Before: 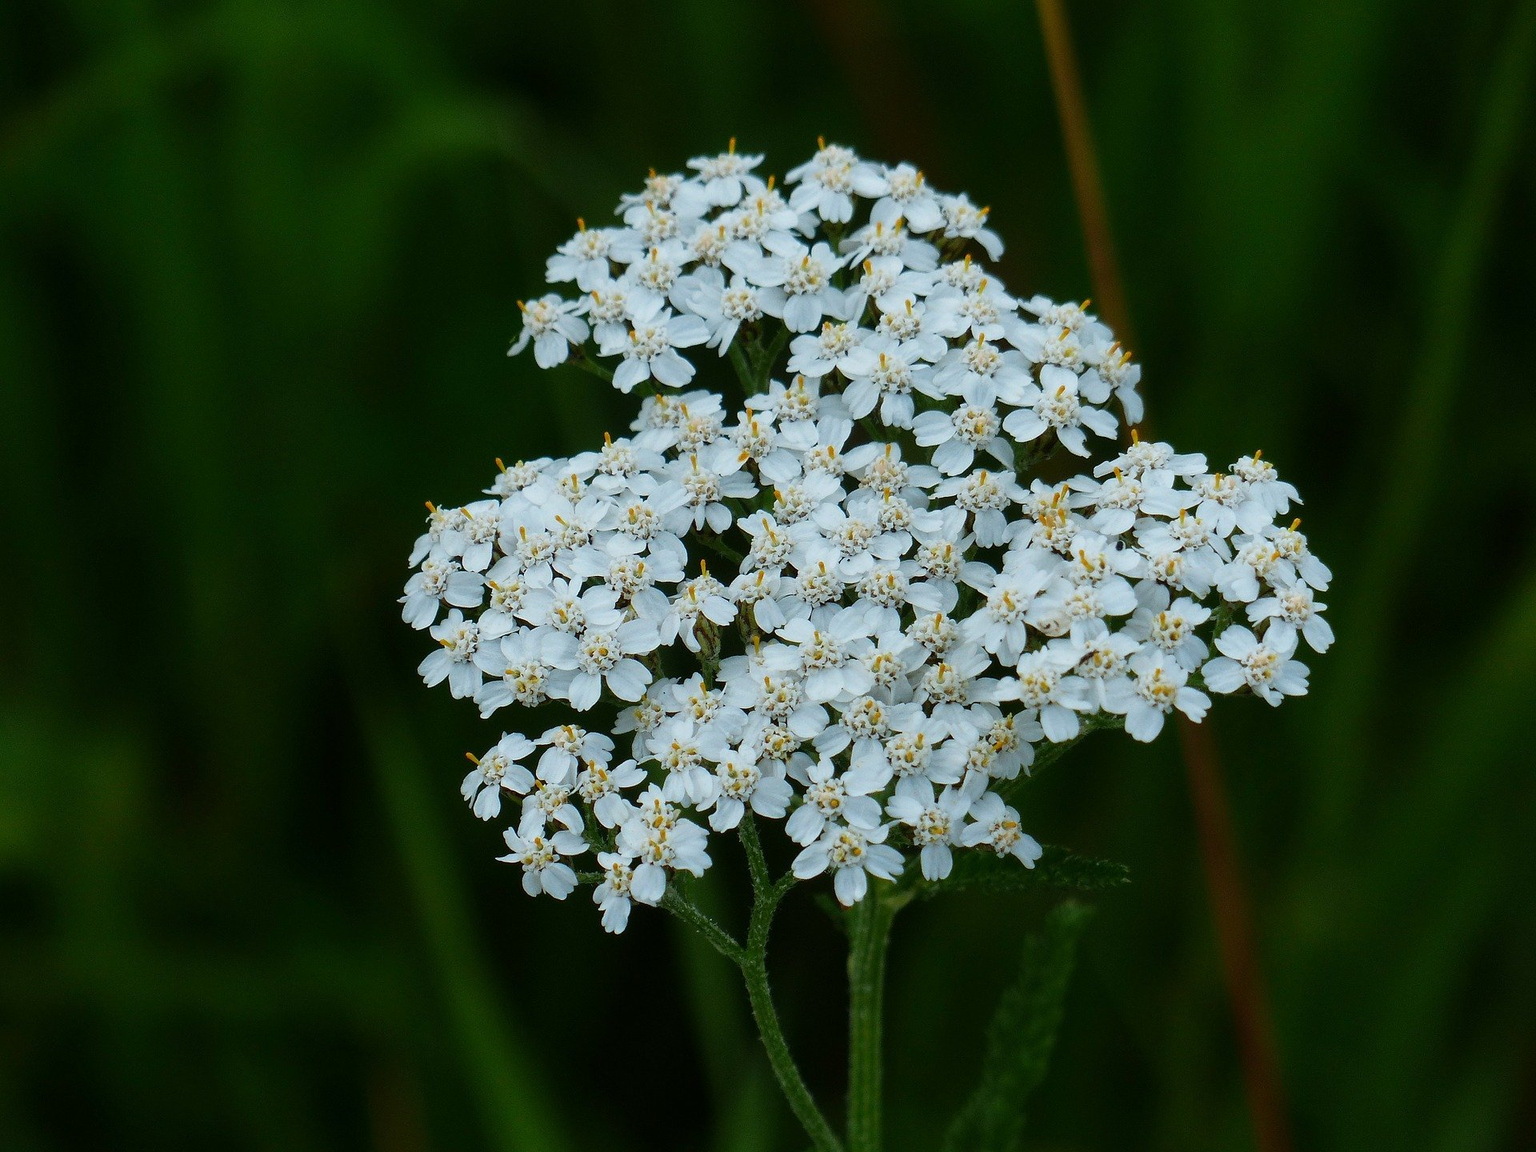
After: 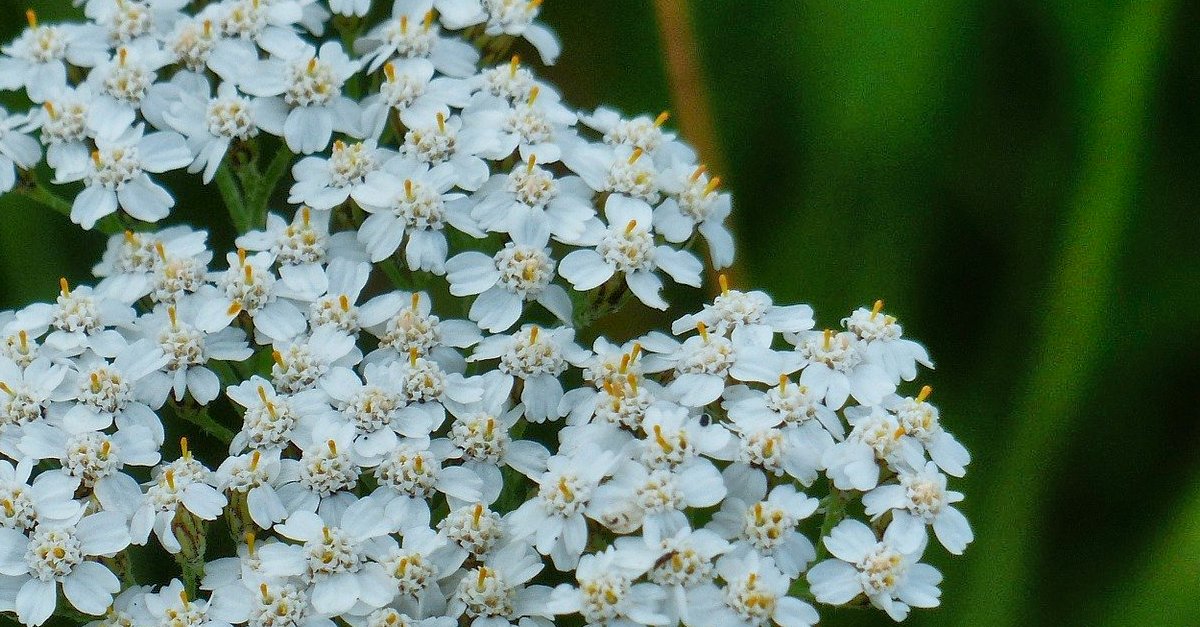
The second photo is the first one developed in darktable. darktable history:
shadows and highlights: low approximation 0.01, soften with gaussian
crop: left 36.21%, top 18.23%, right 0.567%, bottom 37.955%
tone equalizer: -7 EV 0.161 EV, -6 EV 0.605 EV, -5 EV 1.16 EV, -4 EV 1.35 EV, -3 EV 1.12 EV, -2 EV 0.6 EV, -1 EV 0.152 EV
